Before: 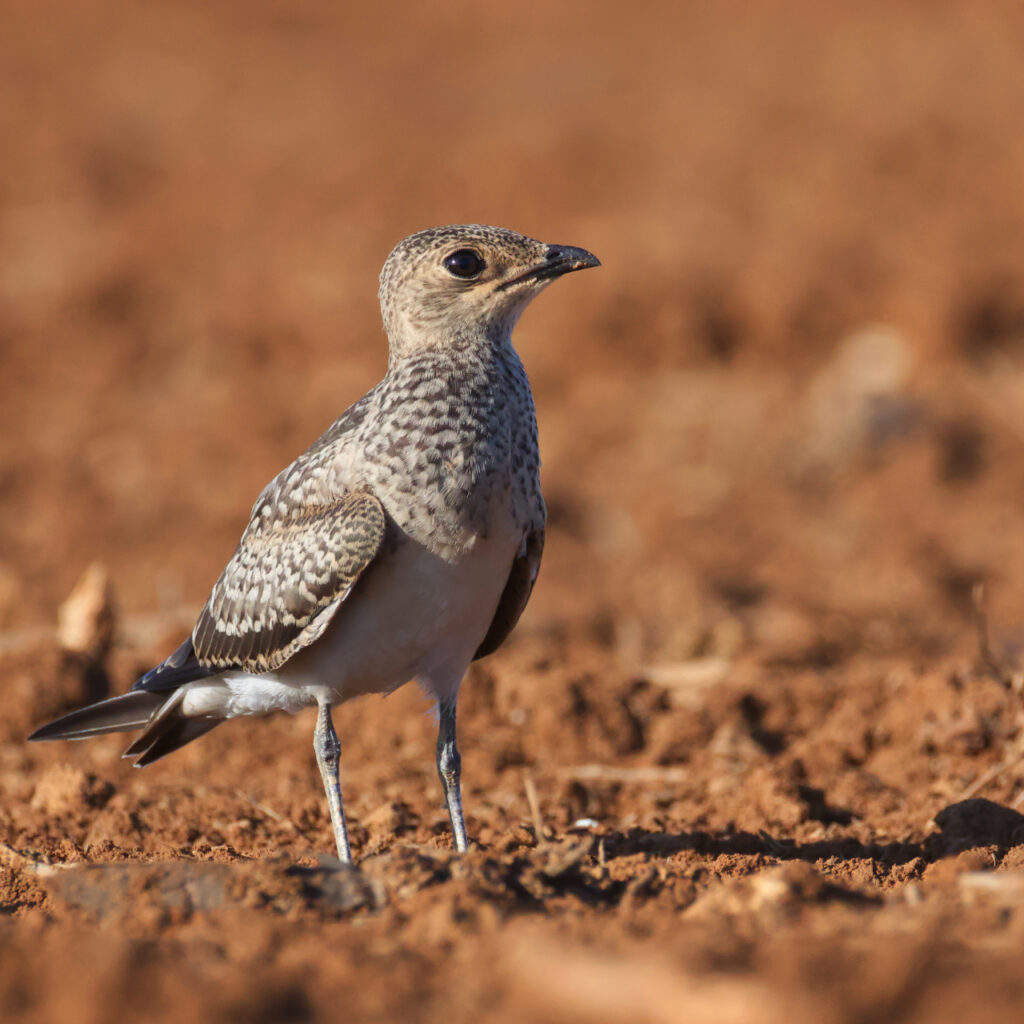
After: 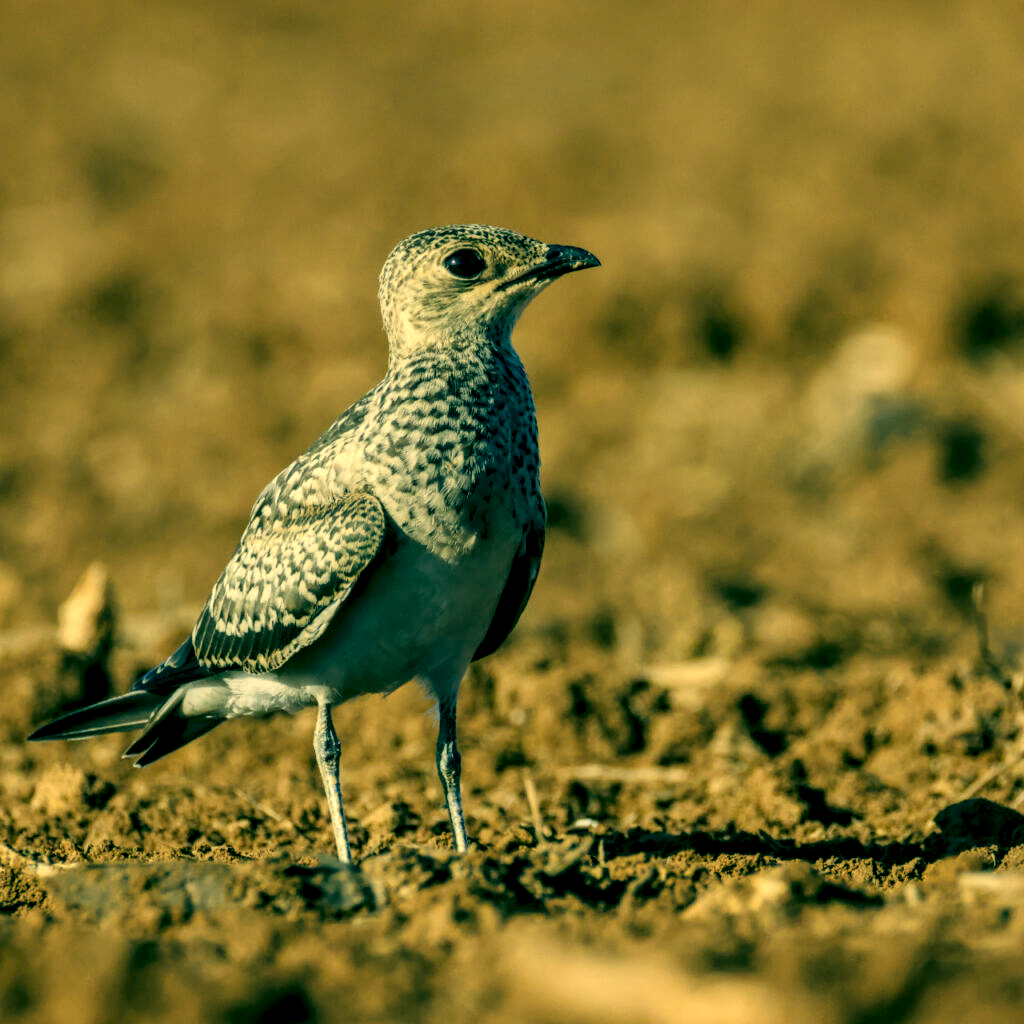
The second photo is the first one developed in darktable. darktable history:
local contrast: highlights 16%, detail 187%
color correction: highlights a* 1.76, highlights b* 34.16, shadows a* -37.18, shadows b* -5.8
filmic rgb: black relative exposure -8.02 EV, white relative exposure 3.96 EV, hardness 4.15, contrast 0.984
